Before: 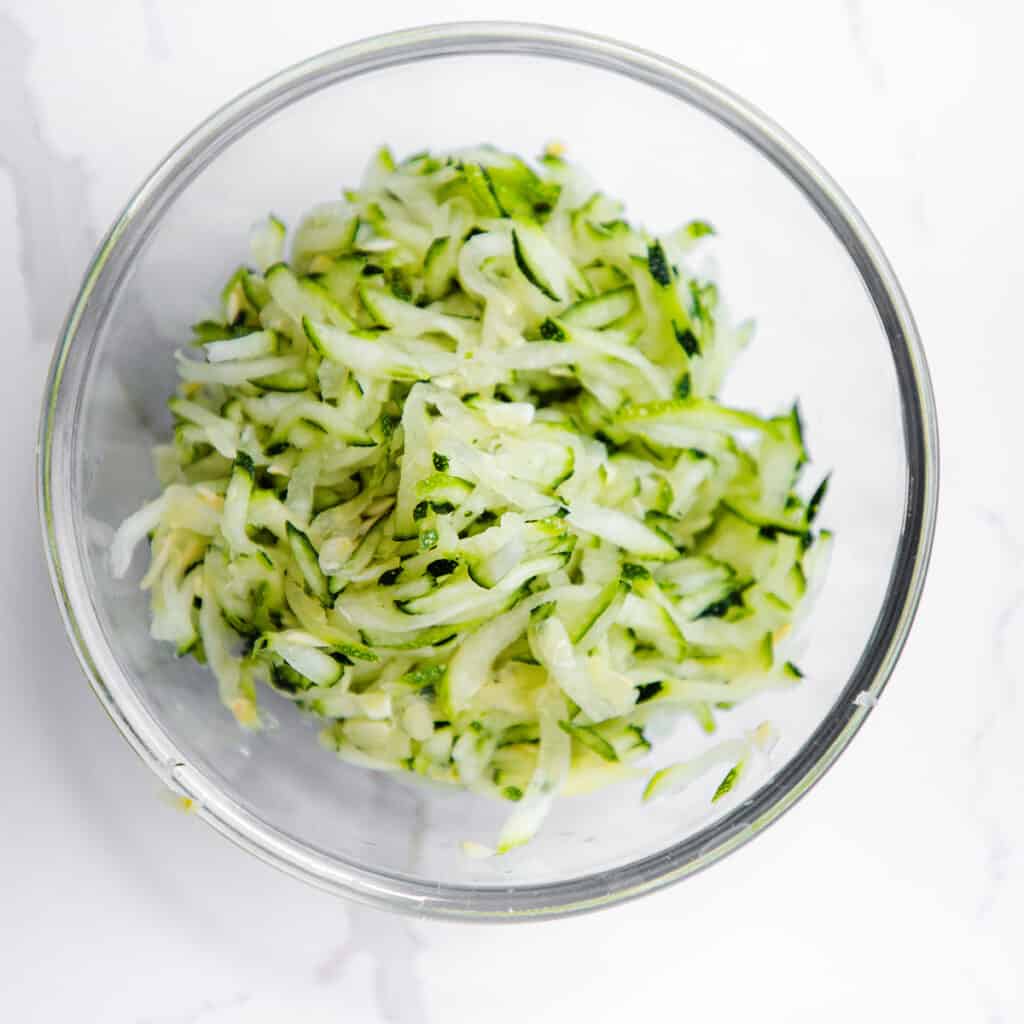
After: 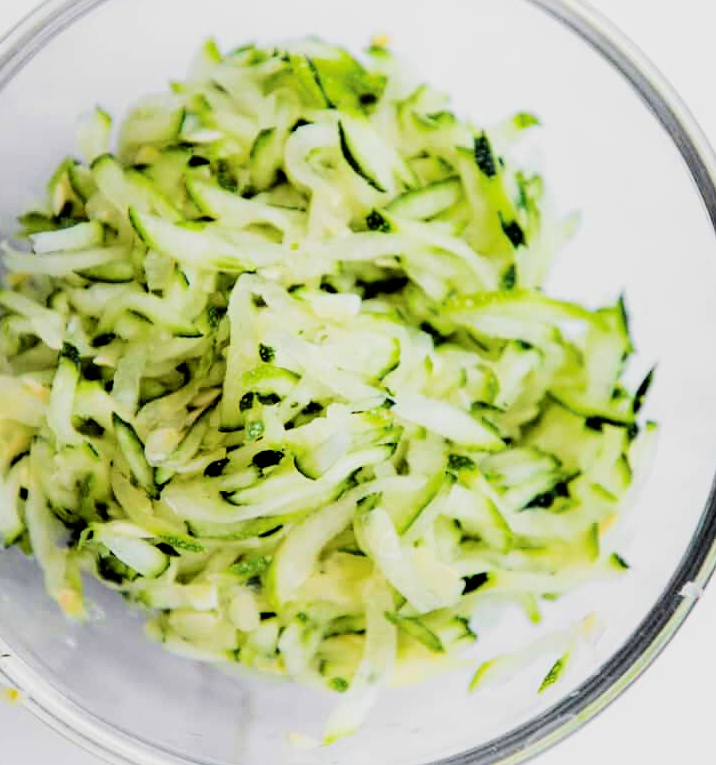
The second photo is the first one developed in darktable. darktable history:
velvia: on, module defaults
exposure: exposure 0.2 EV, compensate highlight preservation false
filmic rgb: black relative exposure -5 EV, hardness 2.88, contrast 1.3, highlights saturation mix -30%
crop and rotate: left 17.046%, top 10.659%, right 12.989%, bottom 14.553%
